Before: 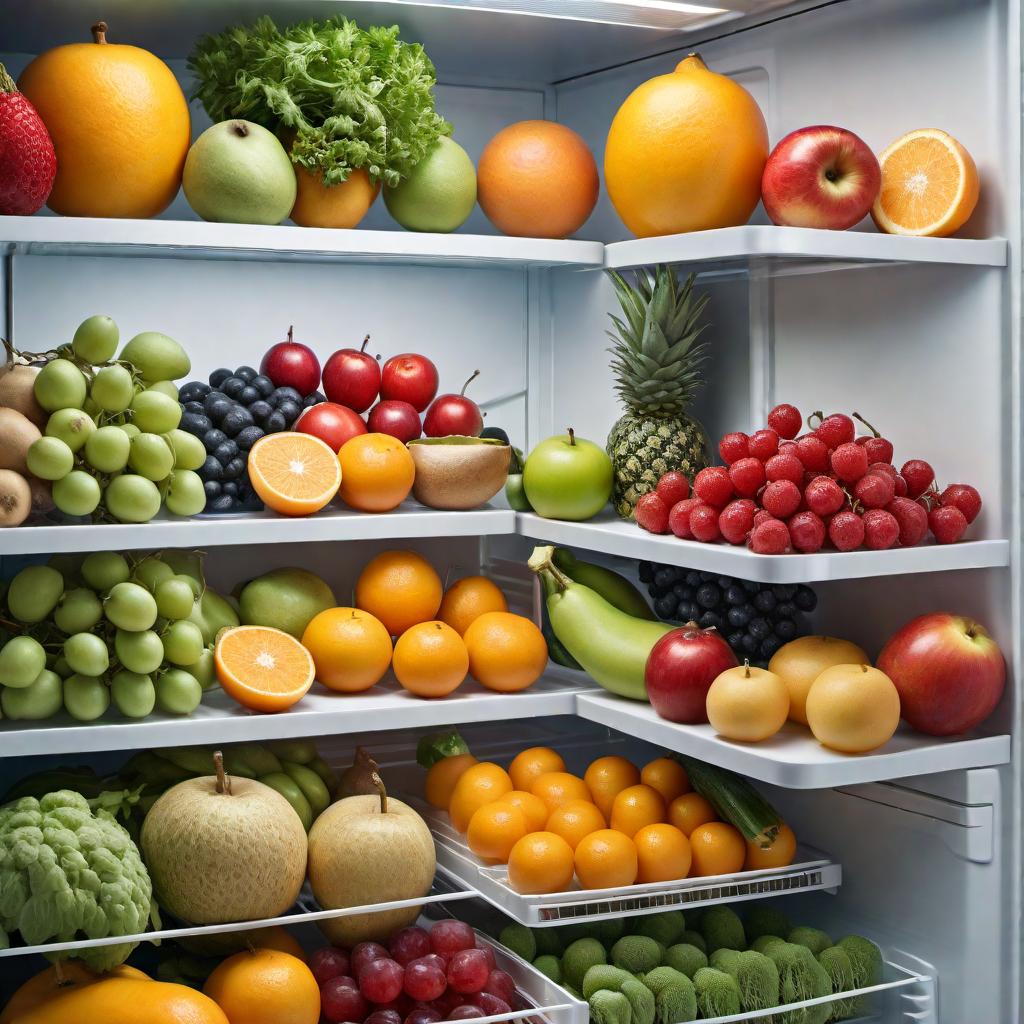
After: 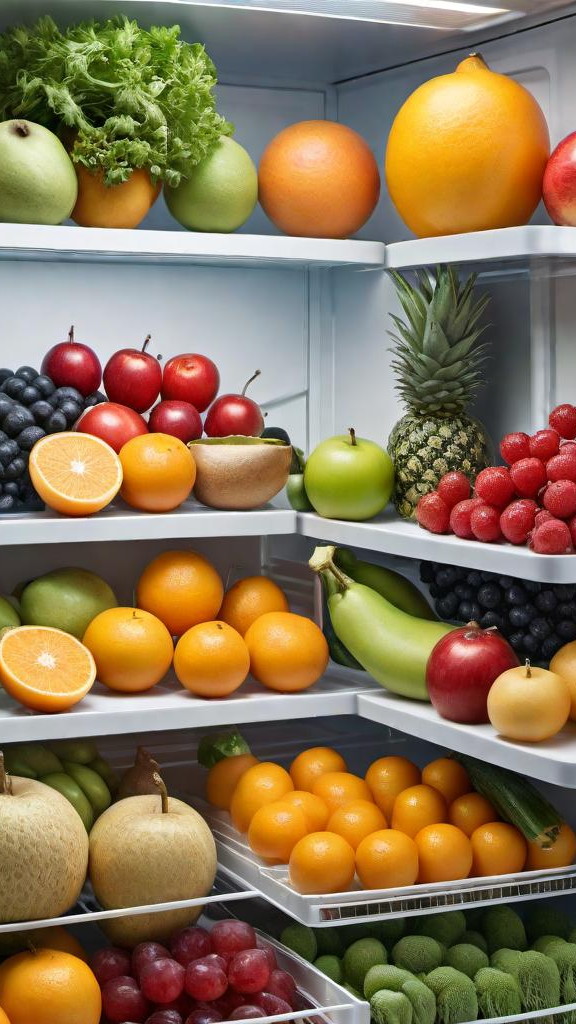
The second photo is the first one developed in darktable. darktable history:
crop: left 21.447%, right 22.236%
